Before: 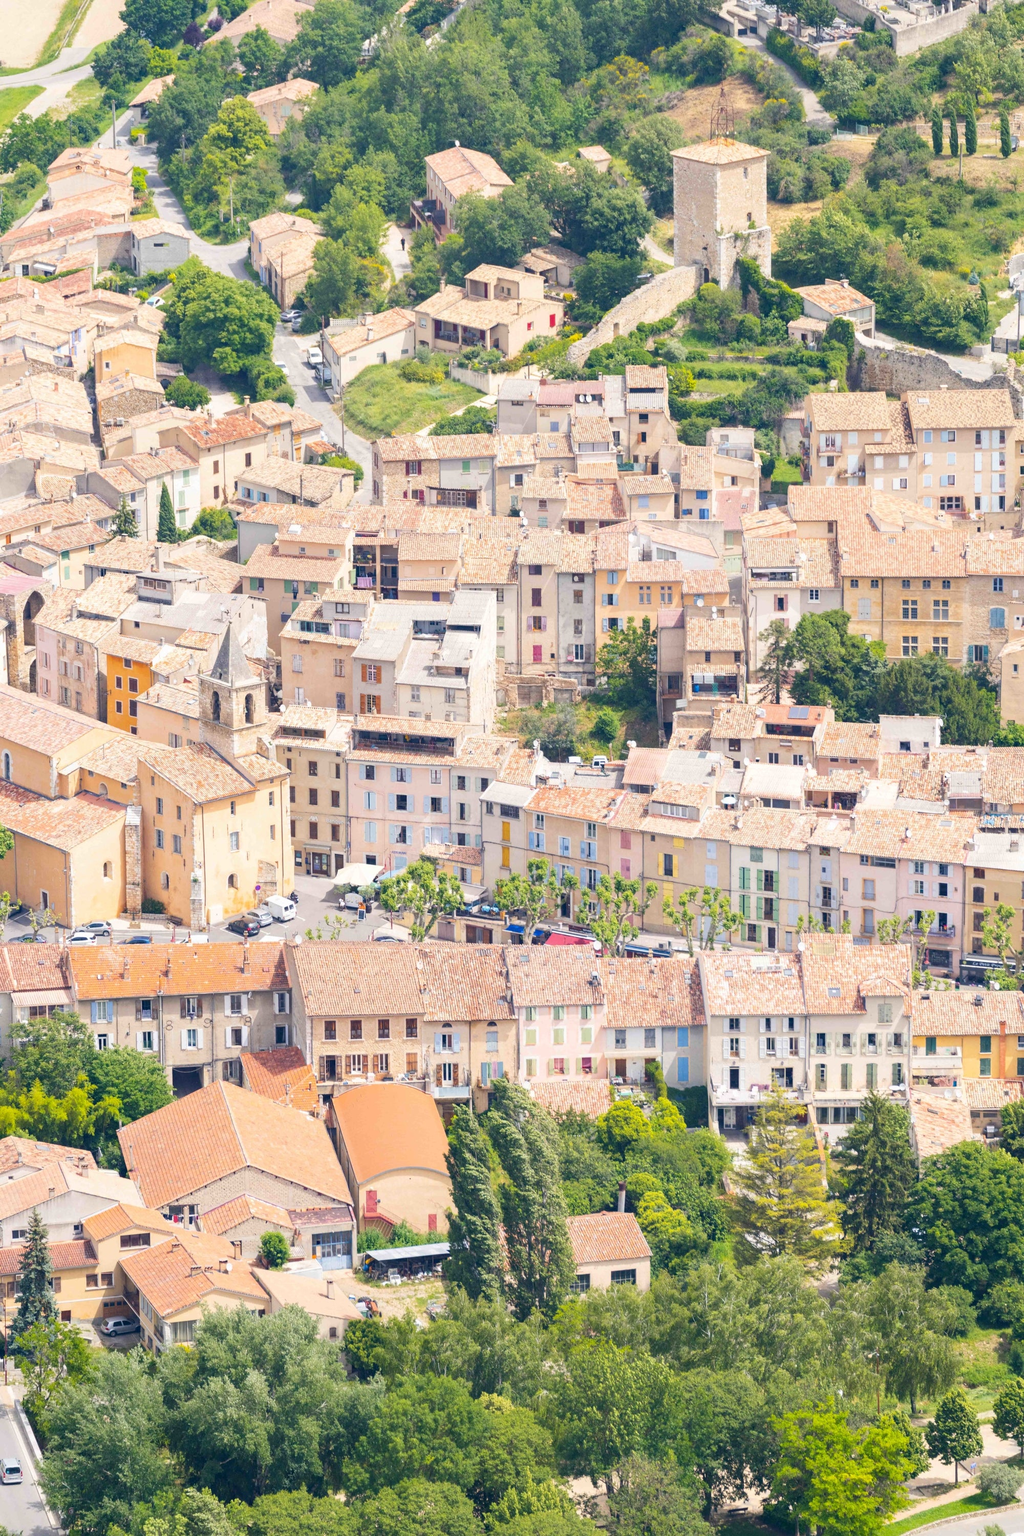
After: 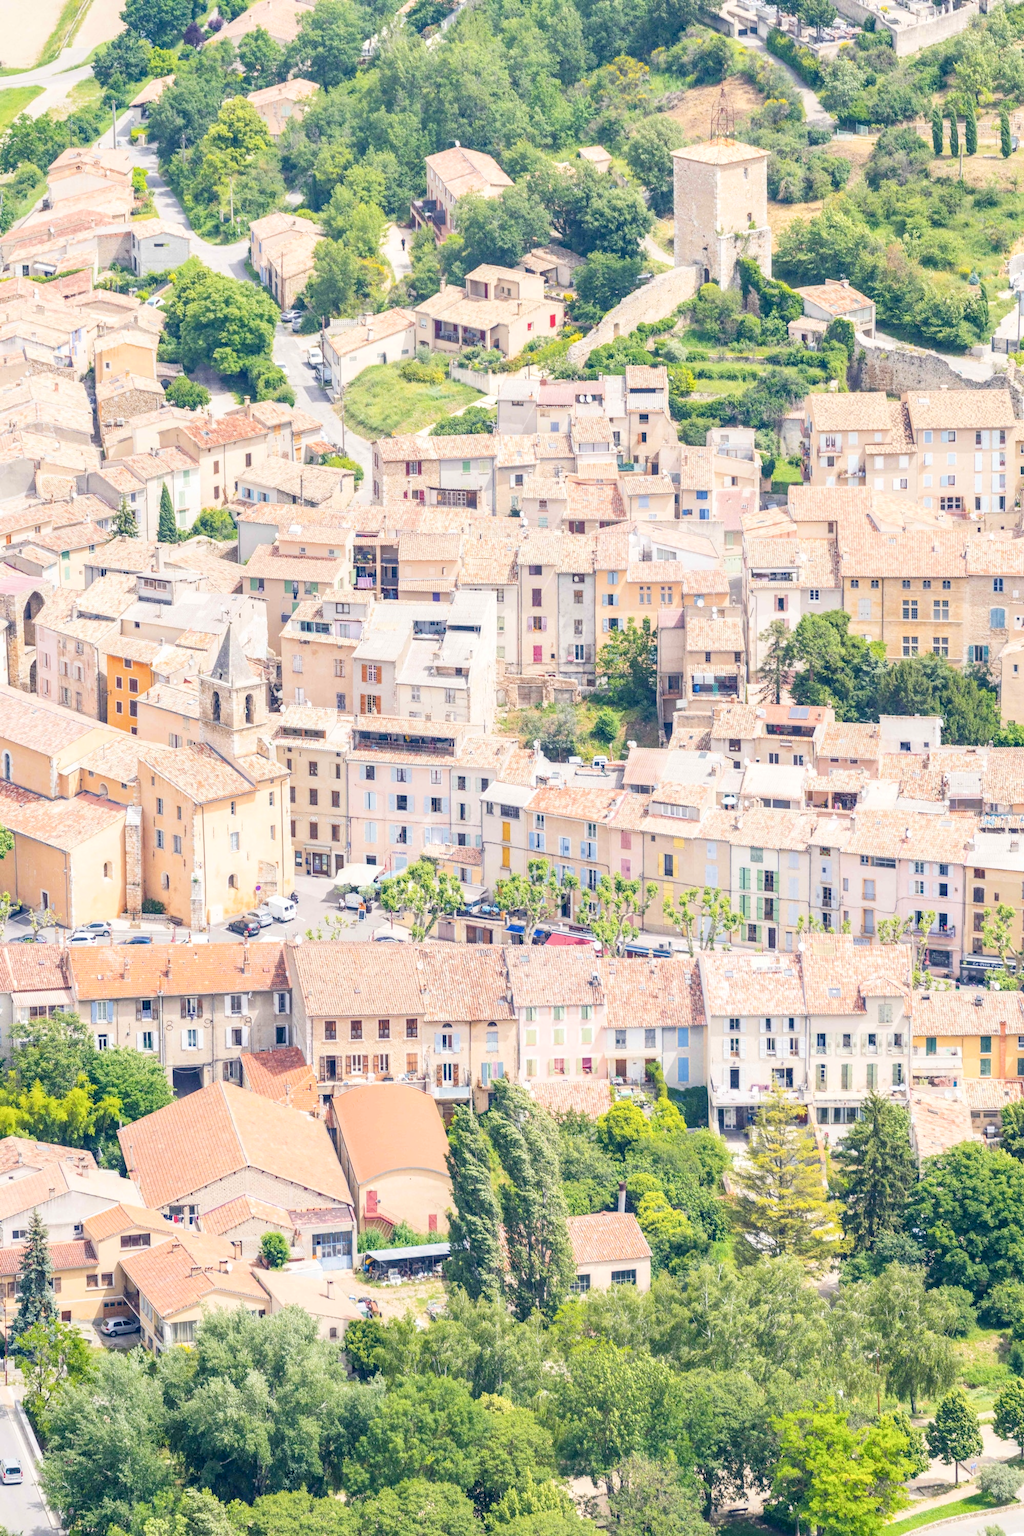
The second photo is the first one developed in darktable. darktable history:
filmic rgb: hardness 4.17, contrast 0.921
exposure: exposure 0.95 EV, compensate highlight preservation false
local contrast: detail 130%
